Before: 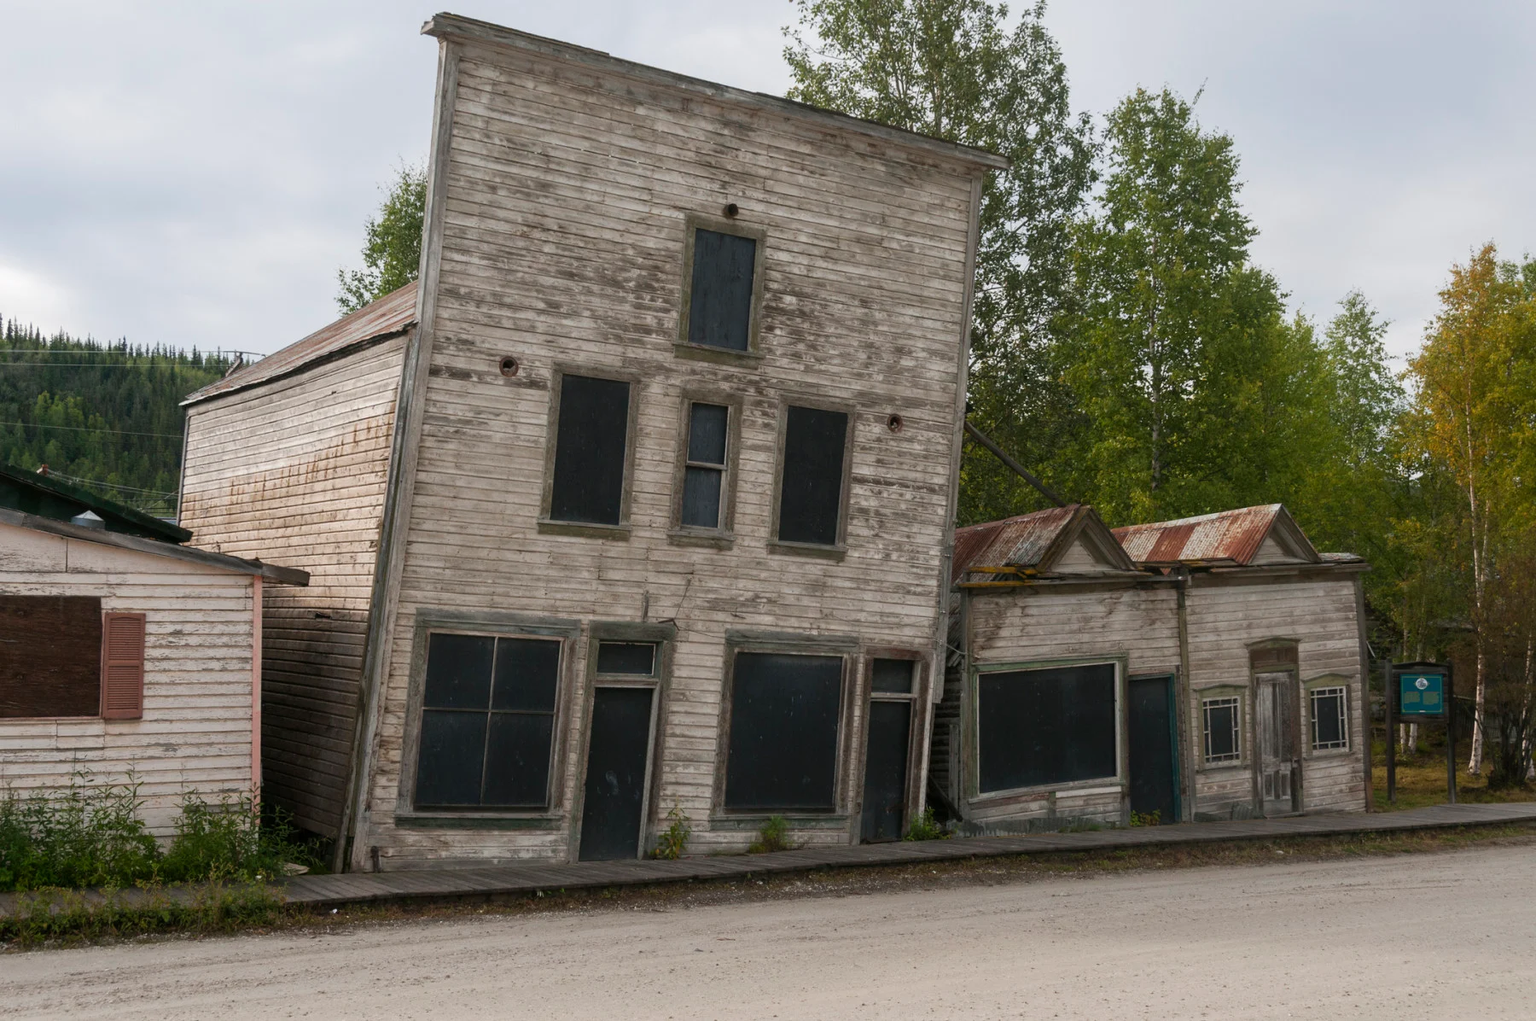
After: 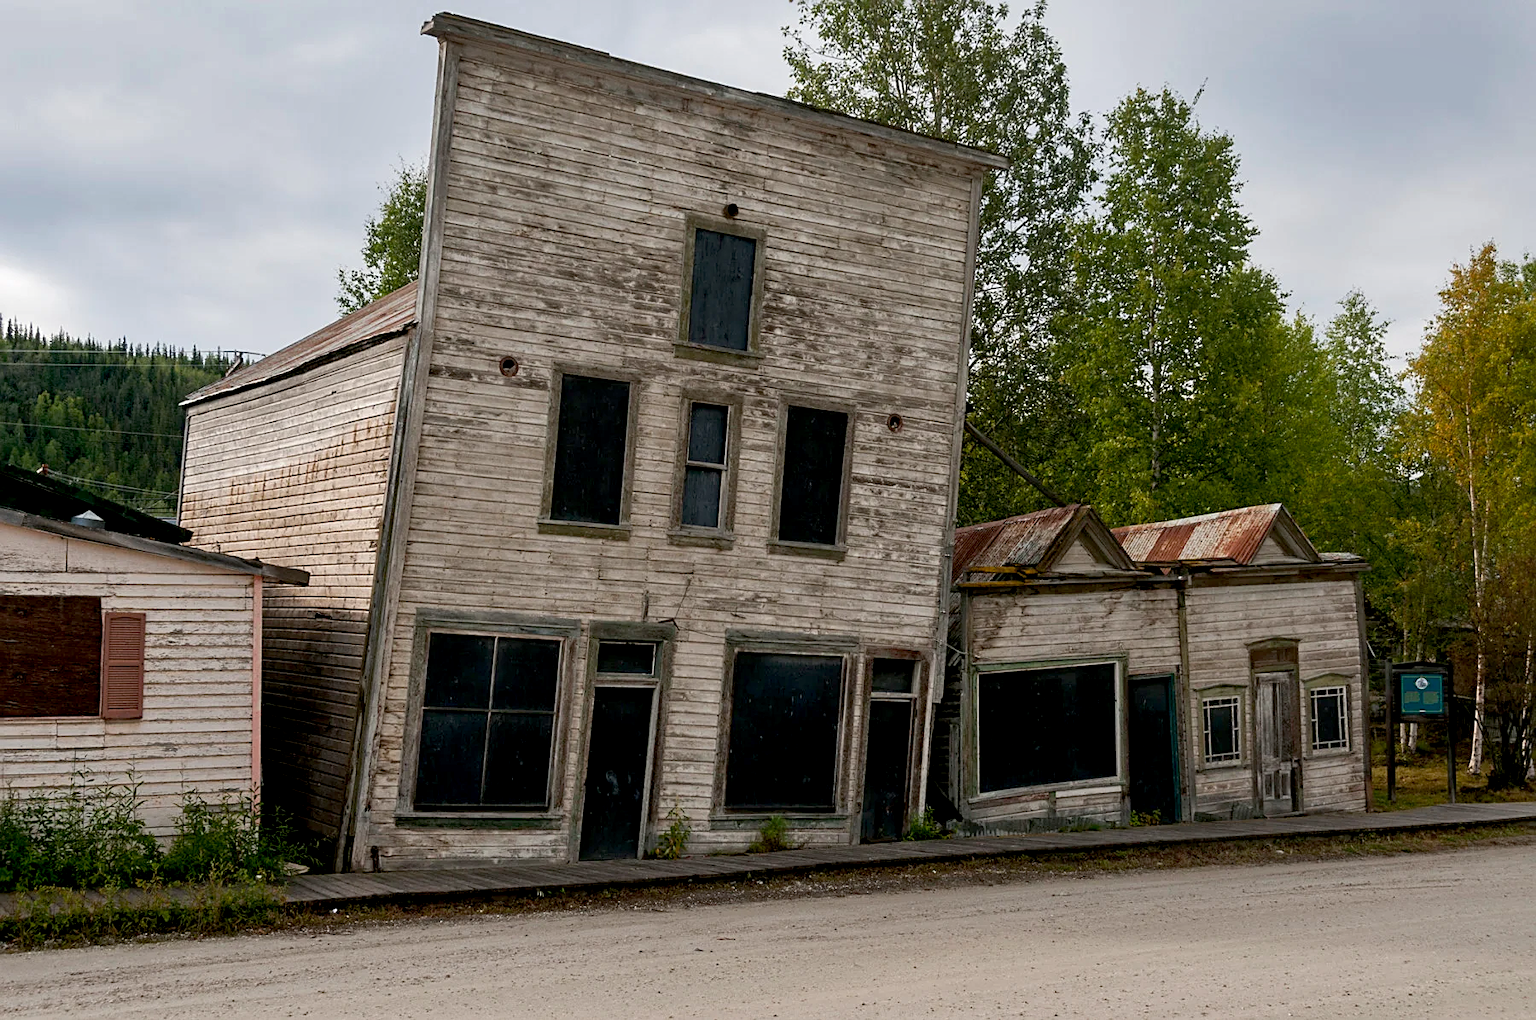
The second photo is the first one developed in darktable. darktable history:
sharpen: on, module defaults
haze removal: adaptive false
shadows and highlights: shadows 33.23, highlights -47.75, compress 49.82%, soften with gaussian
exposure: black level correction 0.01, exposure 0.015 EV, compensate highlight preservation false
